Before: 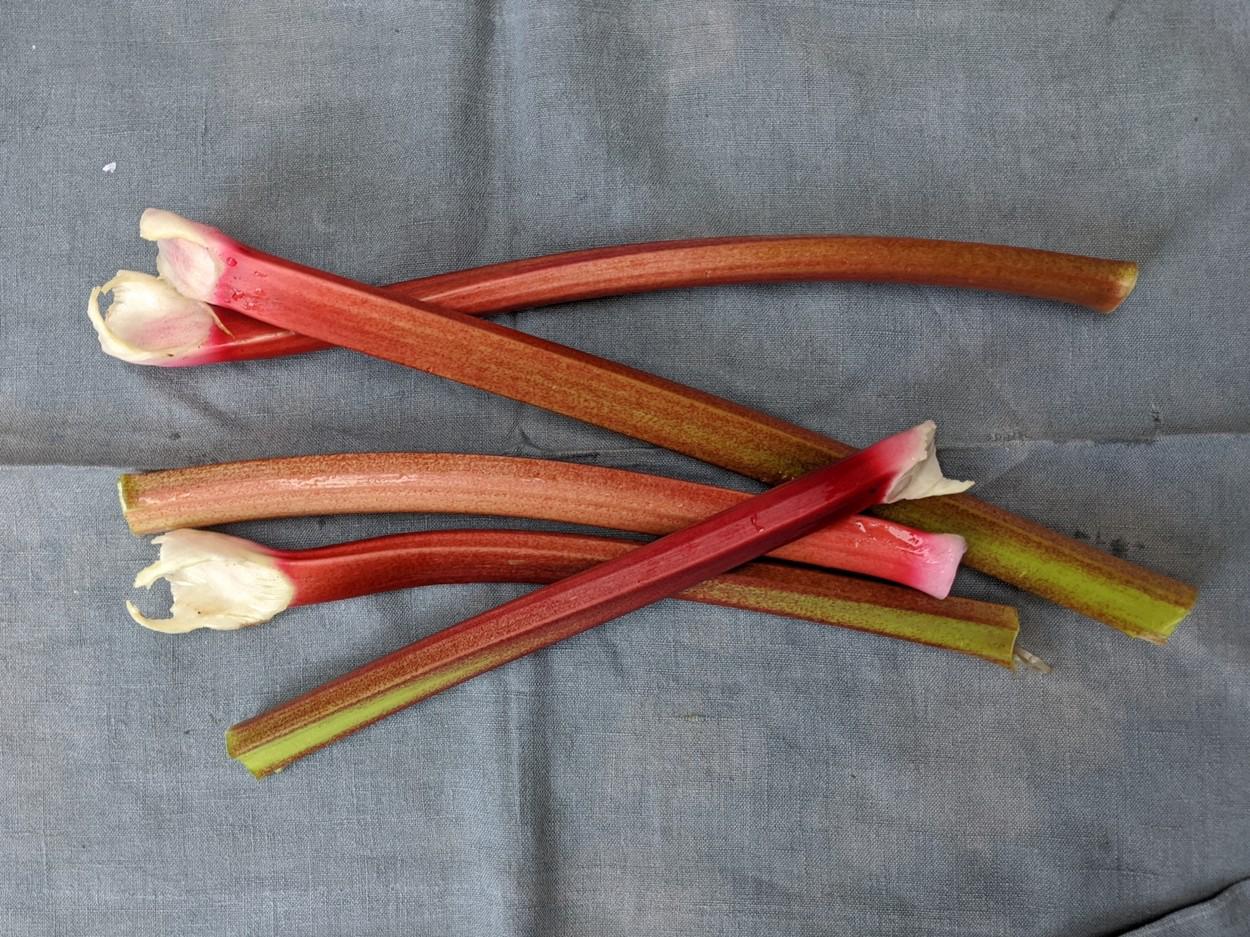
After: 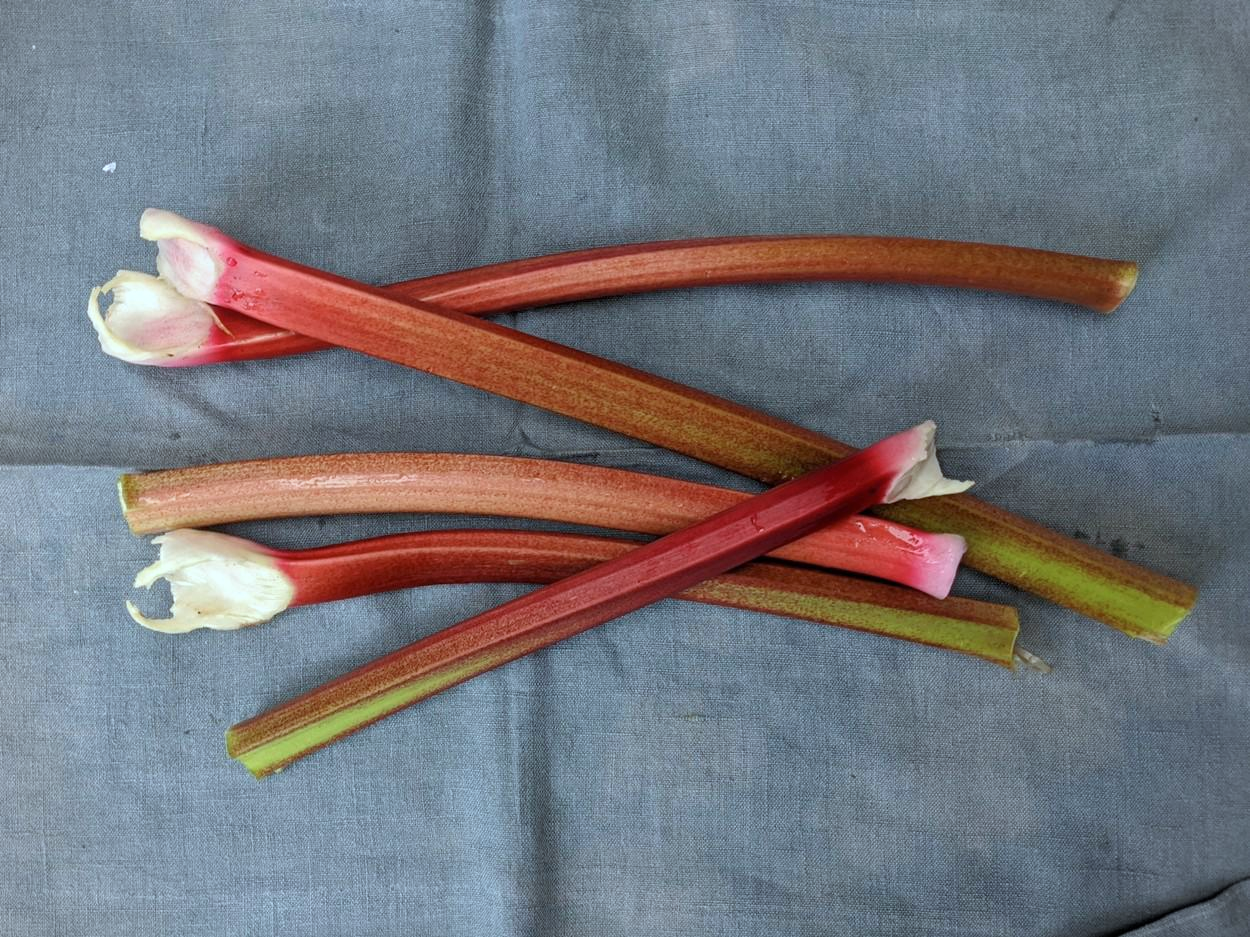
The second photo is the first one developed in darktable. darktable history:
color calibration: illuminant Planckian (black body), x 0.368, y 0.361, temperature 4274.37 K
vignetting: fall-off start 92.24%, brightness -0.263
